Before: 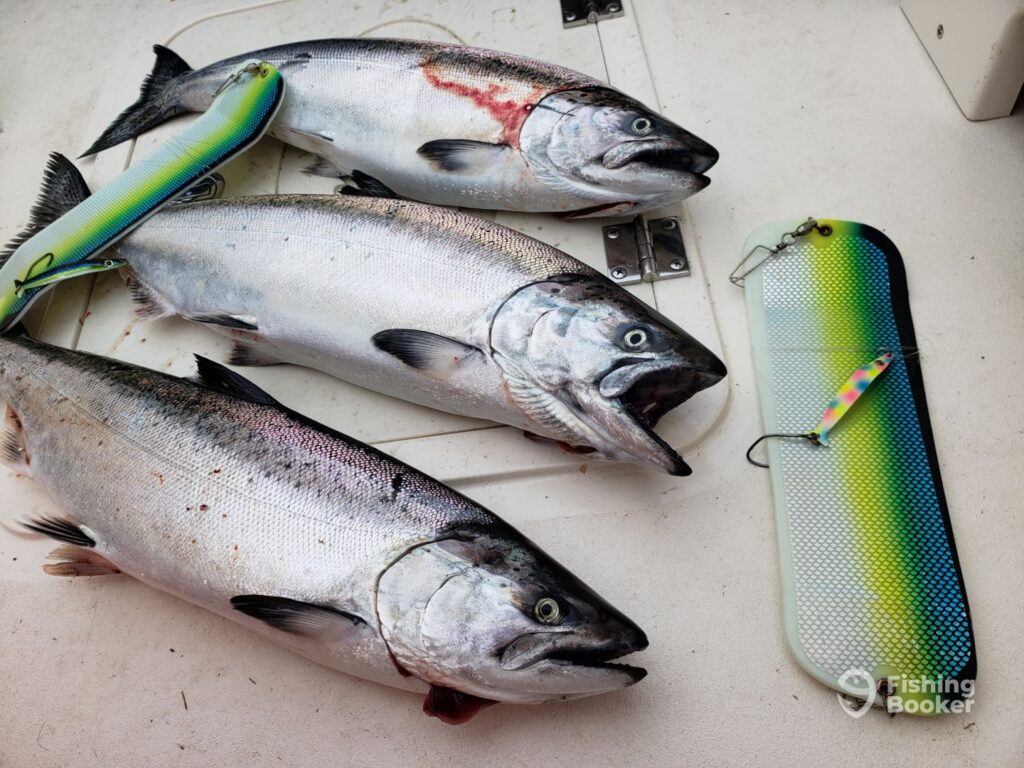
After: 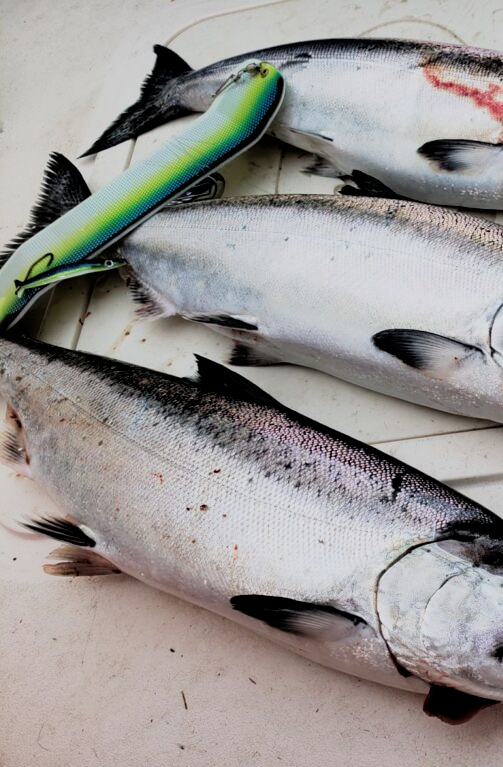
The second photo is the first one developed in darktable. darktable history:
filmic rgb: black relative exposure -5 EV, hardness 2.88, contrast 1.3
crop and rotate: left 0%, top 0%, right 50.845%
